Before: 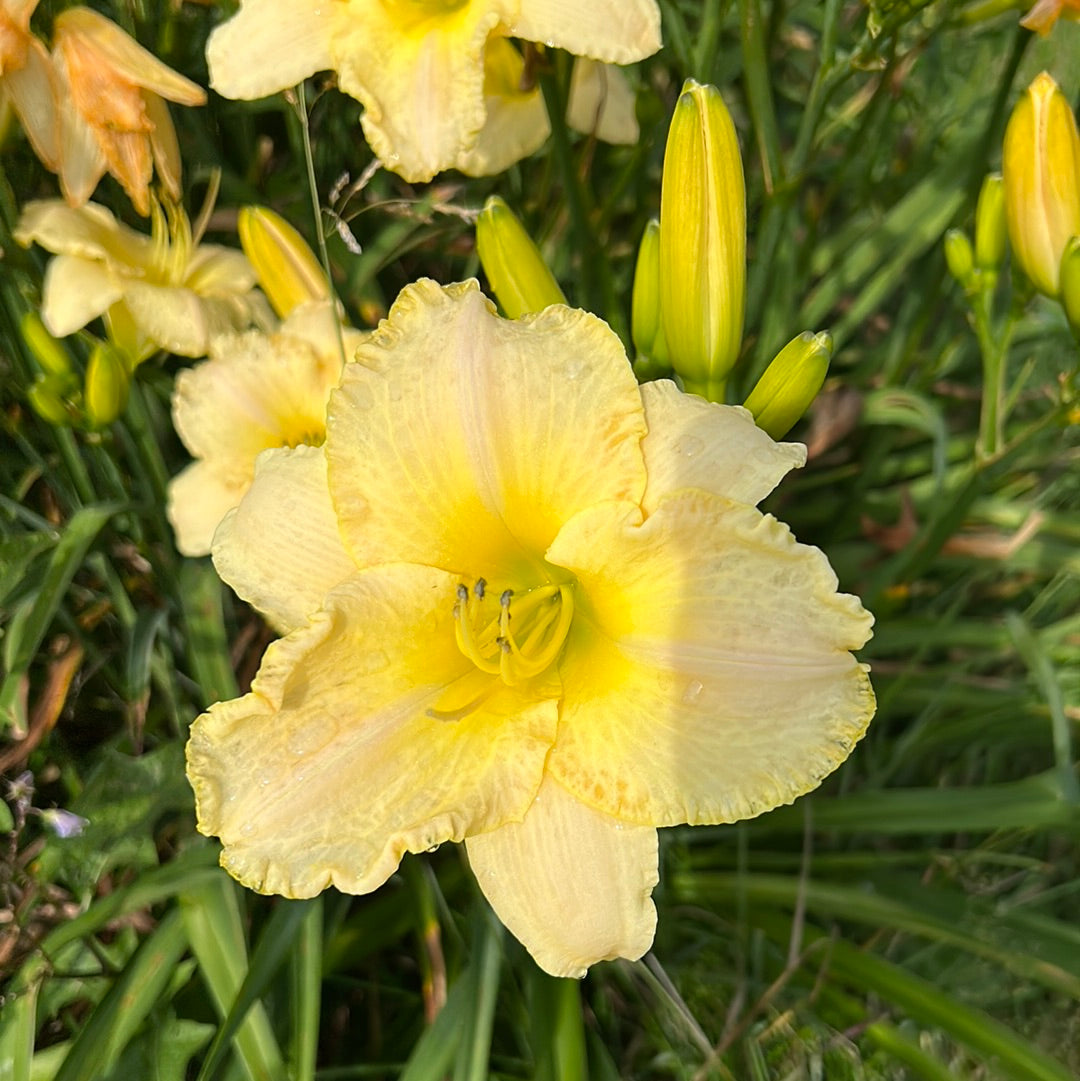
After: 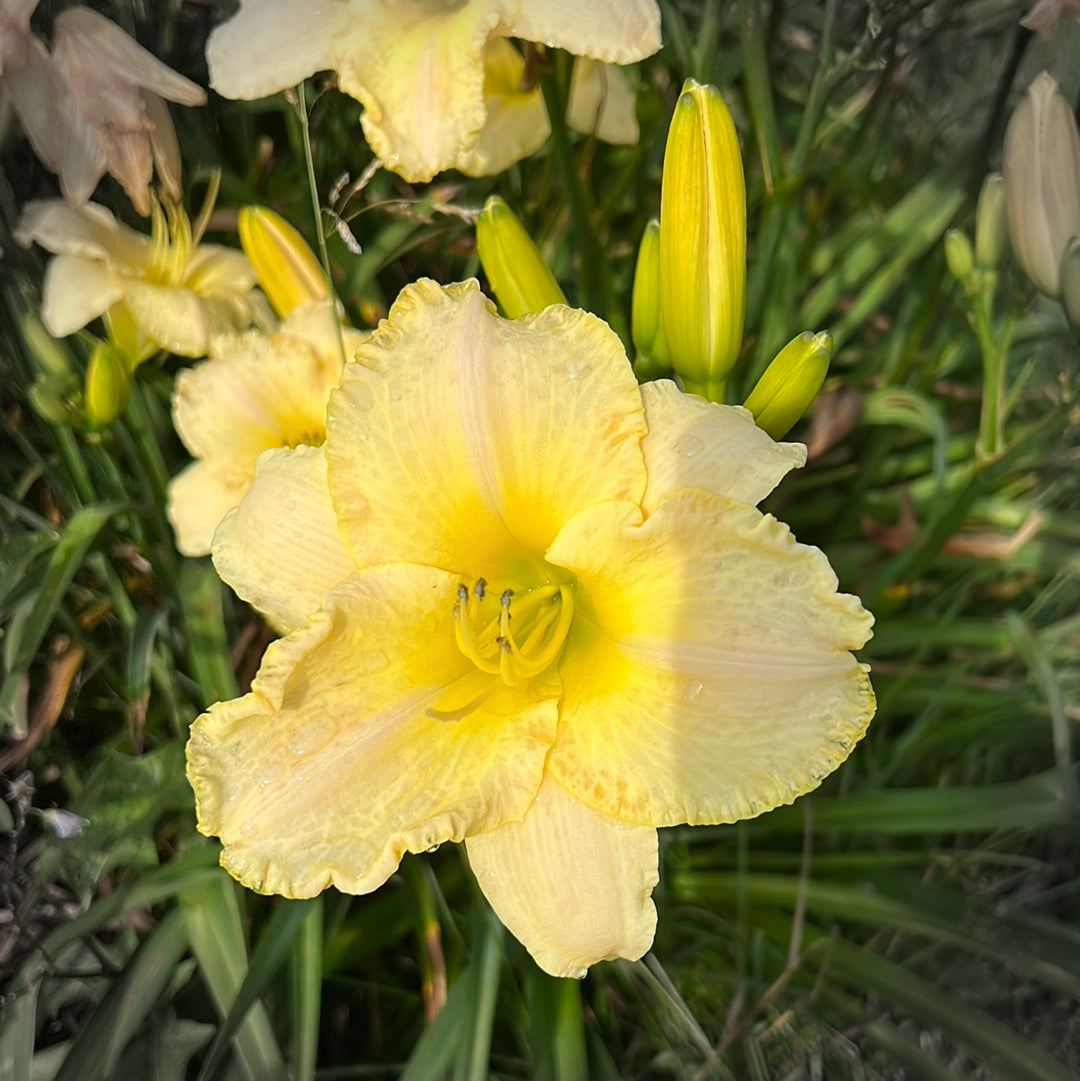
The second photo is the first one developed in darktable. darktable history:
color zones: curves: ch1 [(0.077, 0.436) (0.25, 0.5) (0.75, 0.5)], process mode strong
vignetting: fall-off start 87.58%, fall-off radius 24.58%, saturation -0.647
